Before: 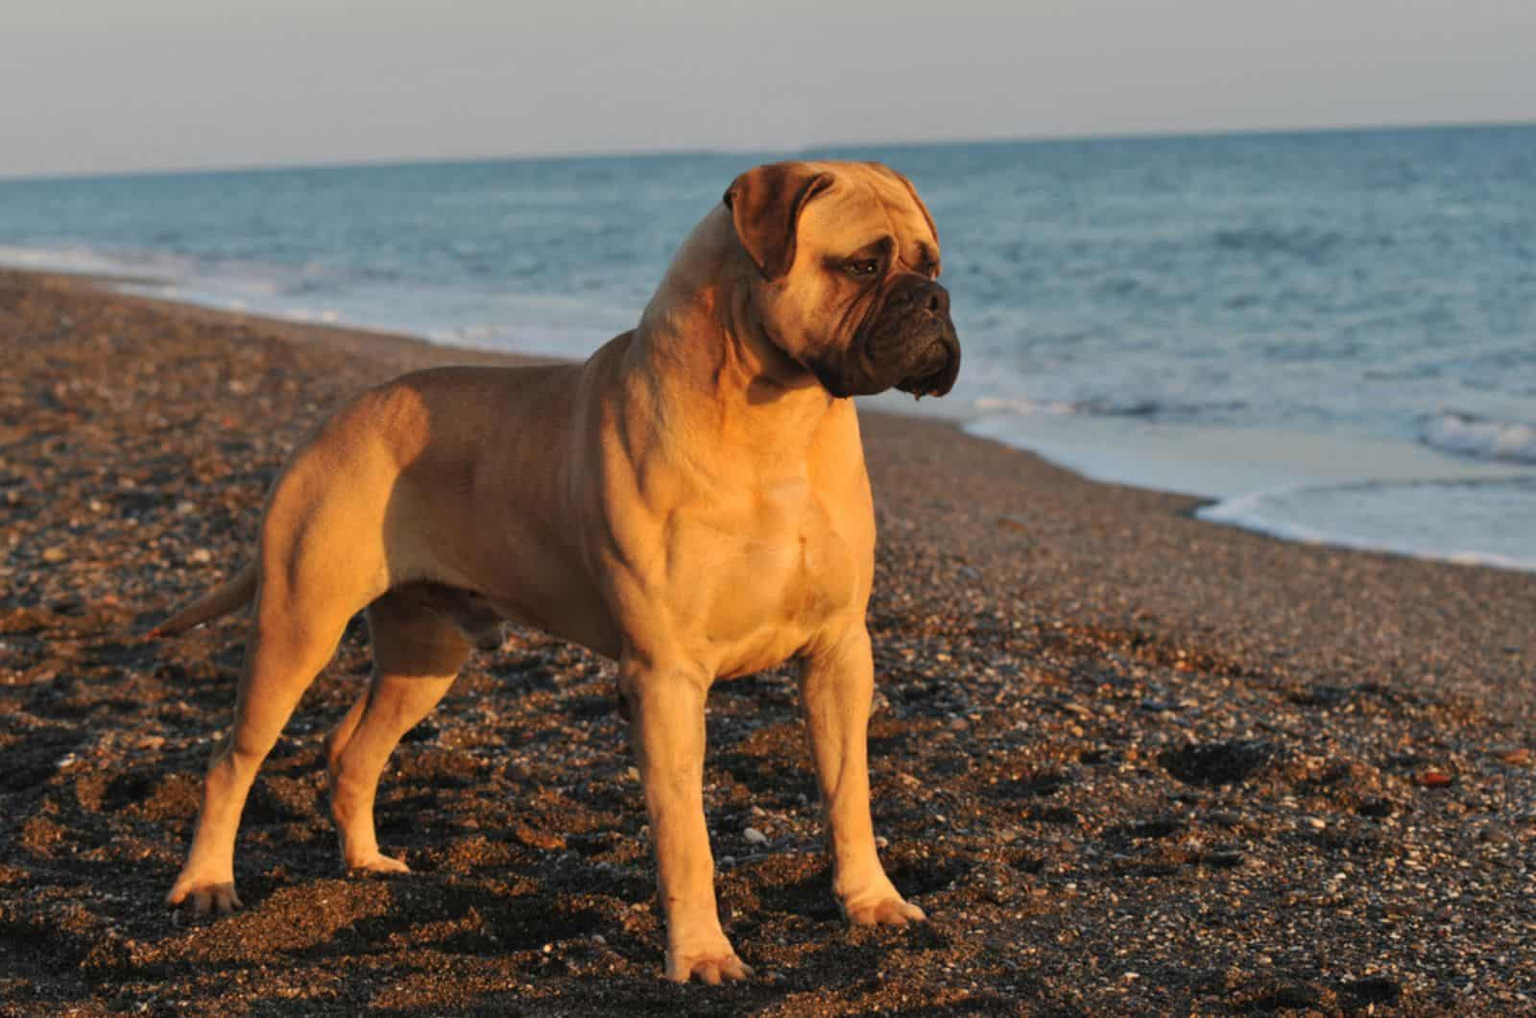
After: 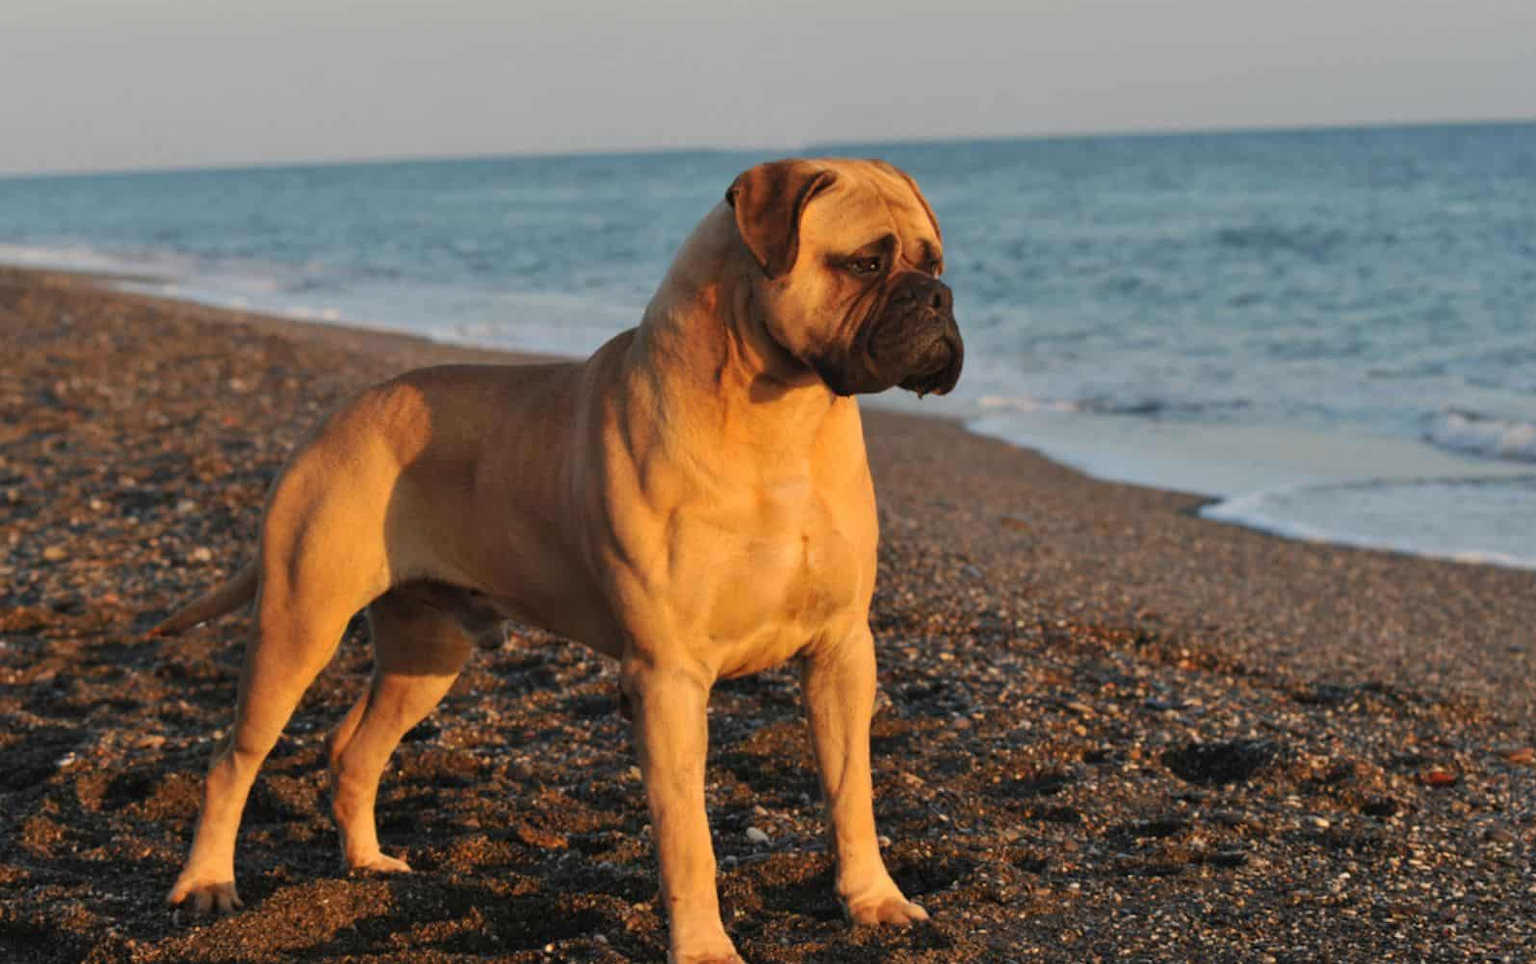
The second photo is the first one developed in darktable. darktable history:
crop: top 0.374%, right 0.261%, bottom 5.025%
